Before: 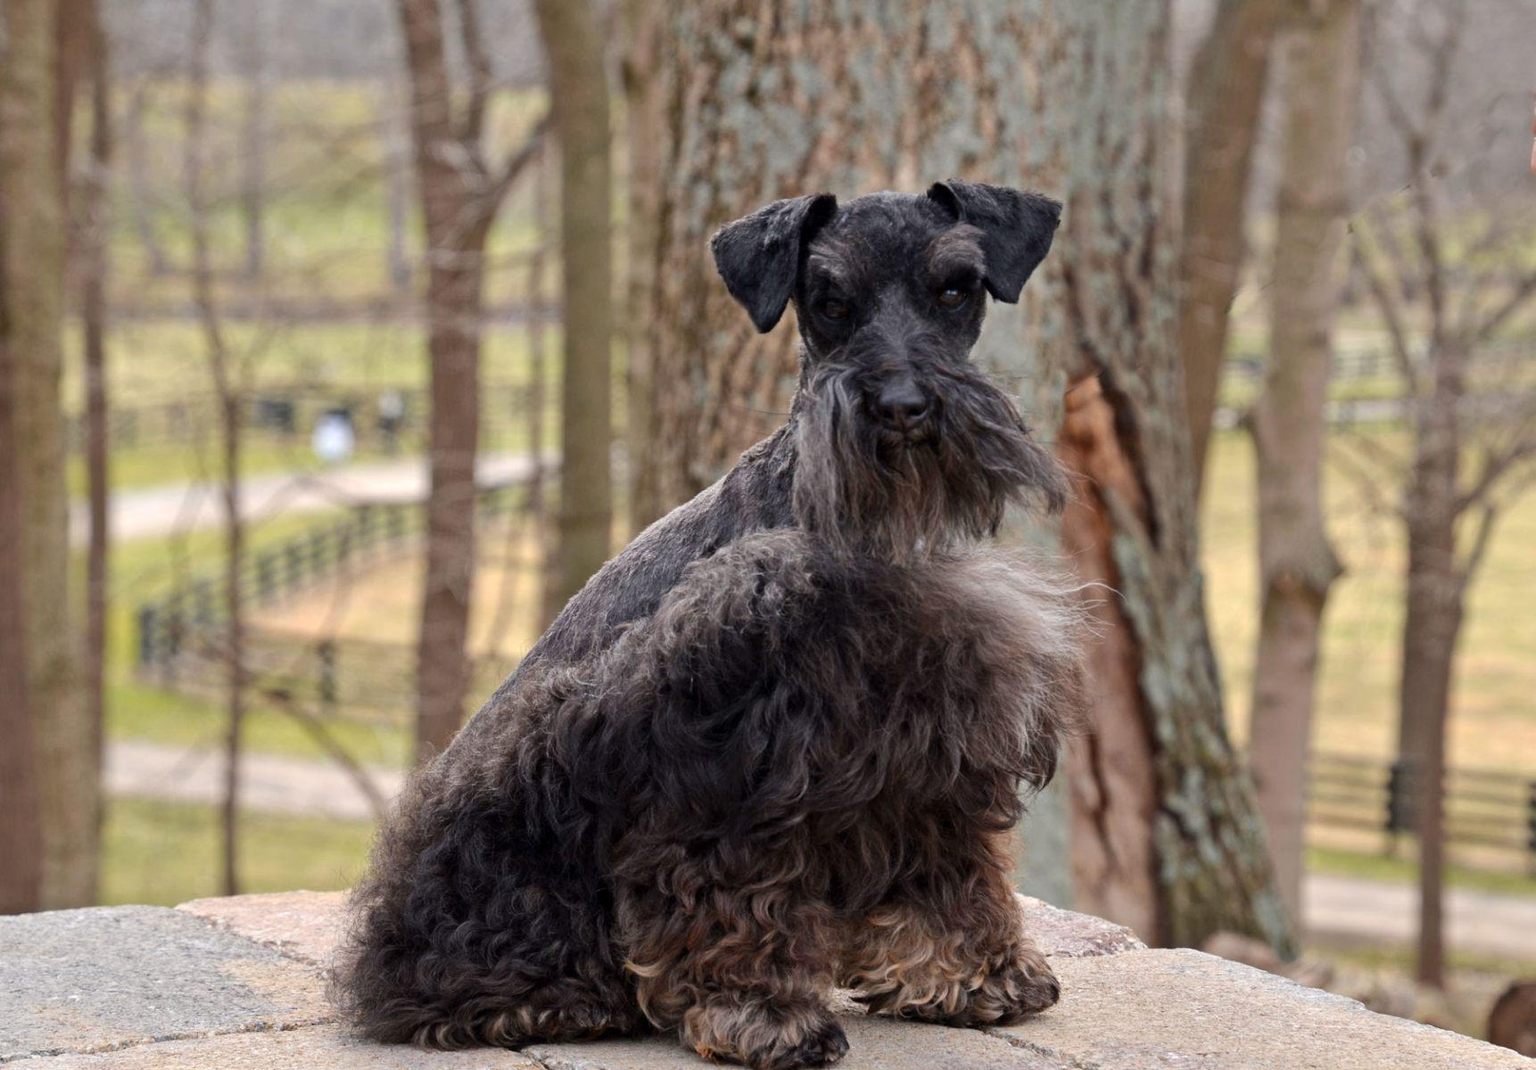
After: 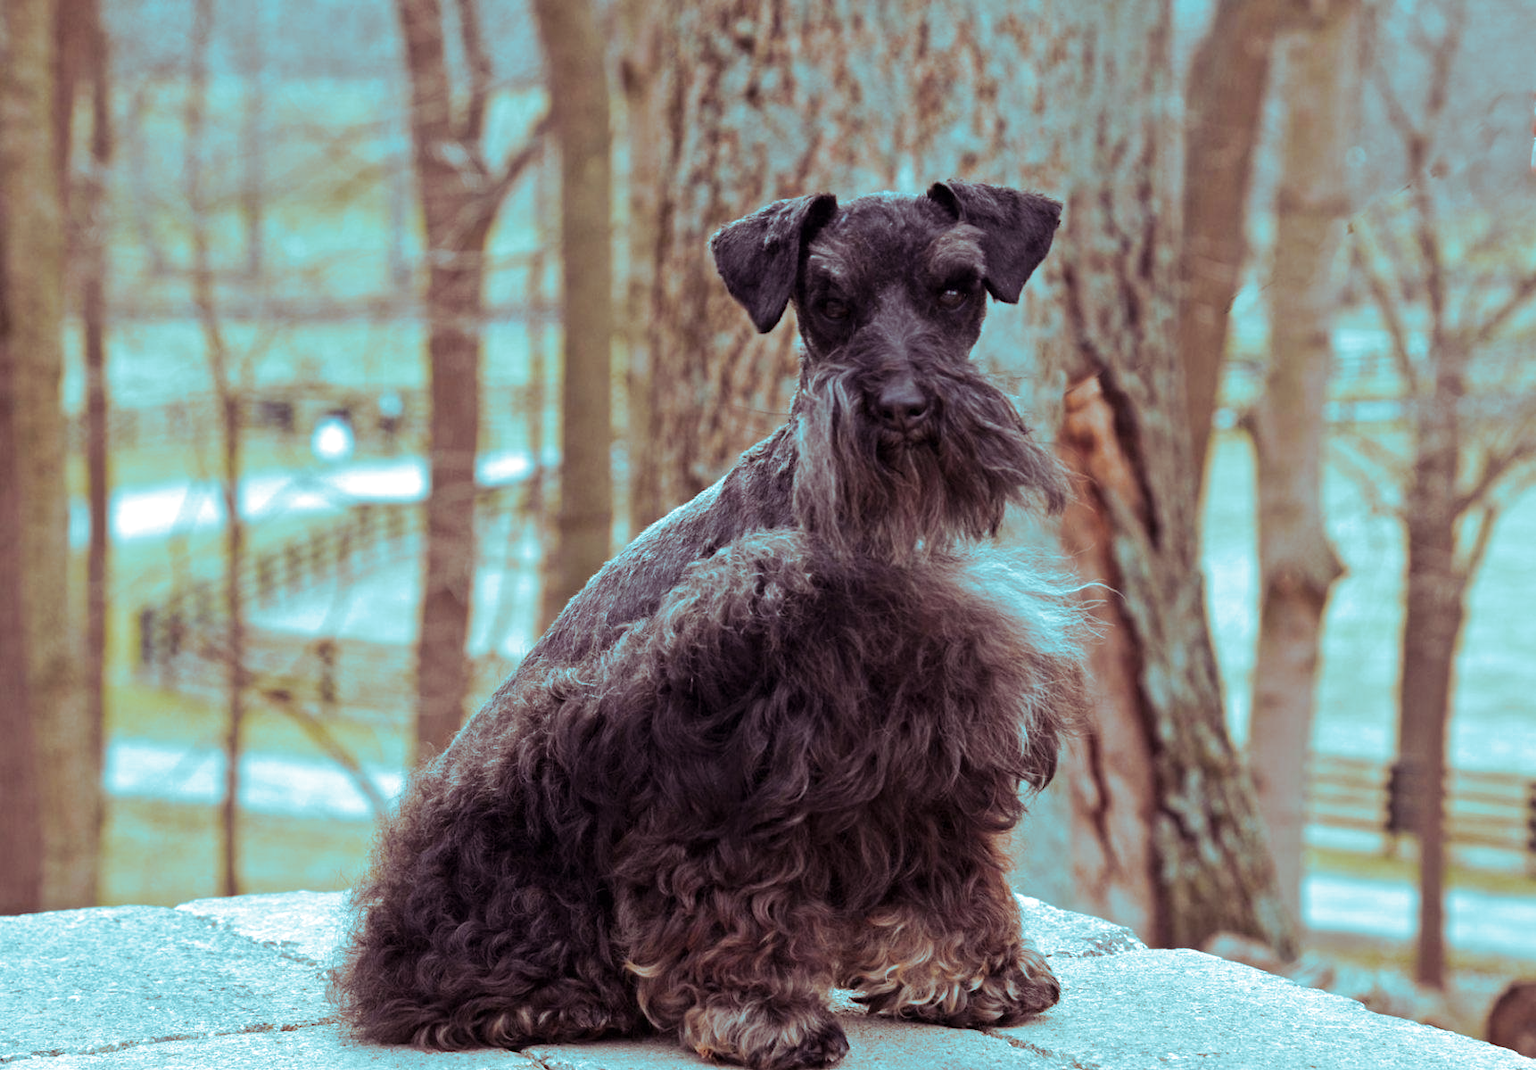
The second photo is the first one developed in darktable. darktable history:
exposure: exposure 0.3 EV, compensate highlight preservation false
split-toning: shadows › hue 327.6°, highlights › hue 198°, highlights › saturation 0.55, balance -21.25, compress 0%
